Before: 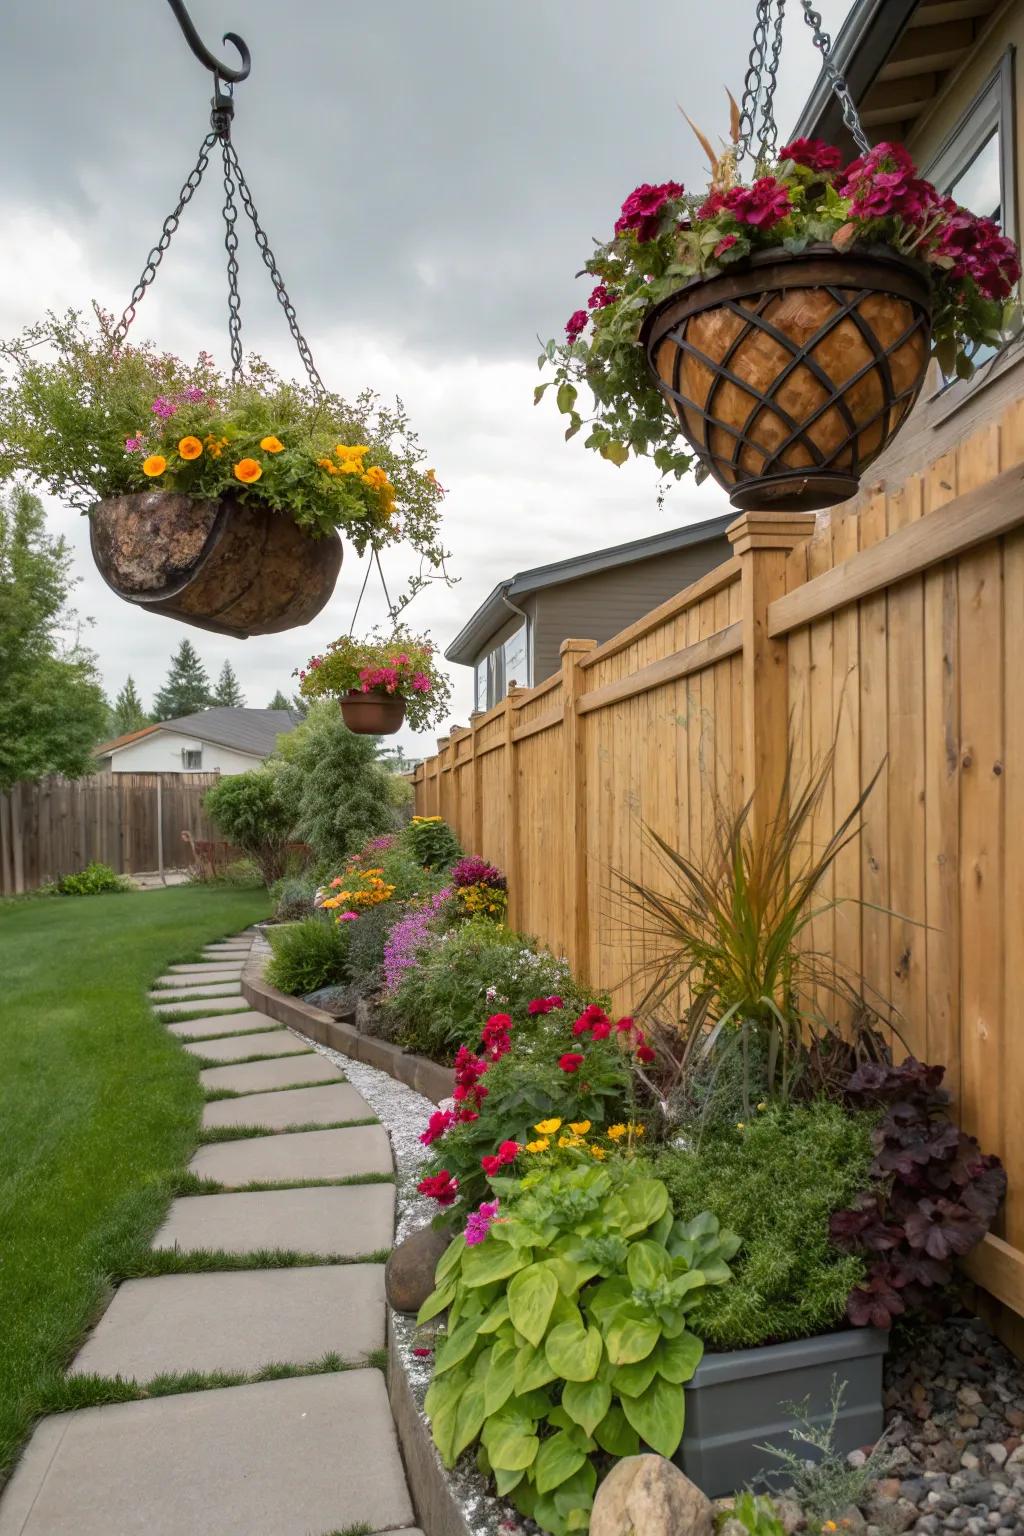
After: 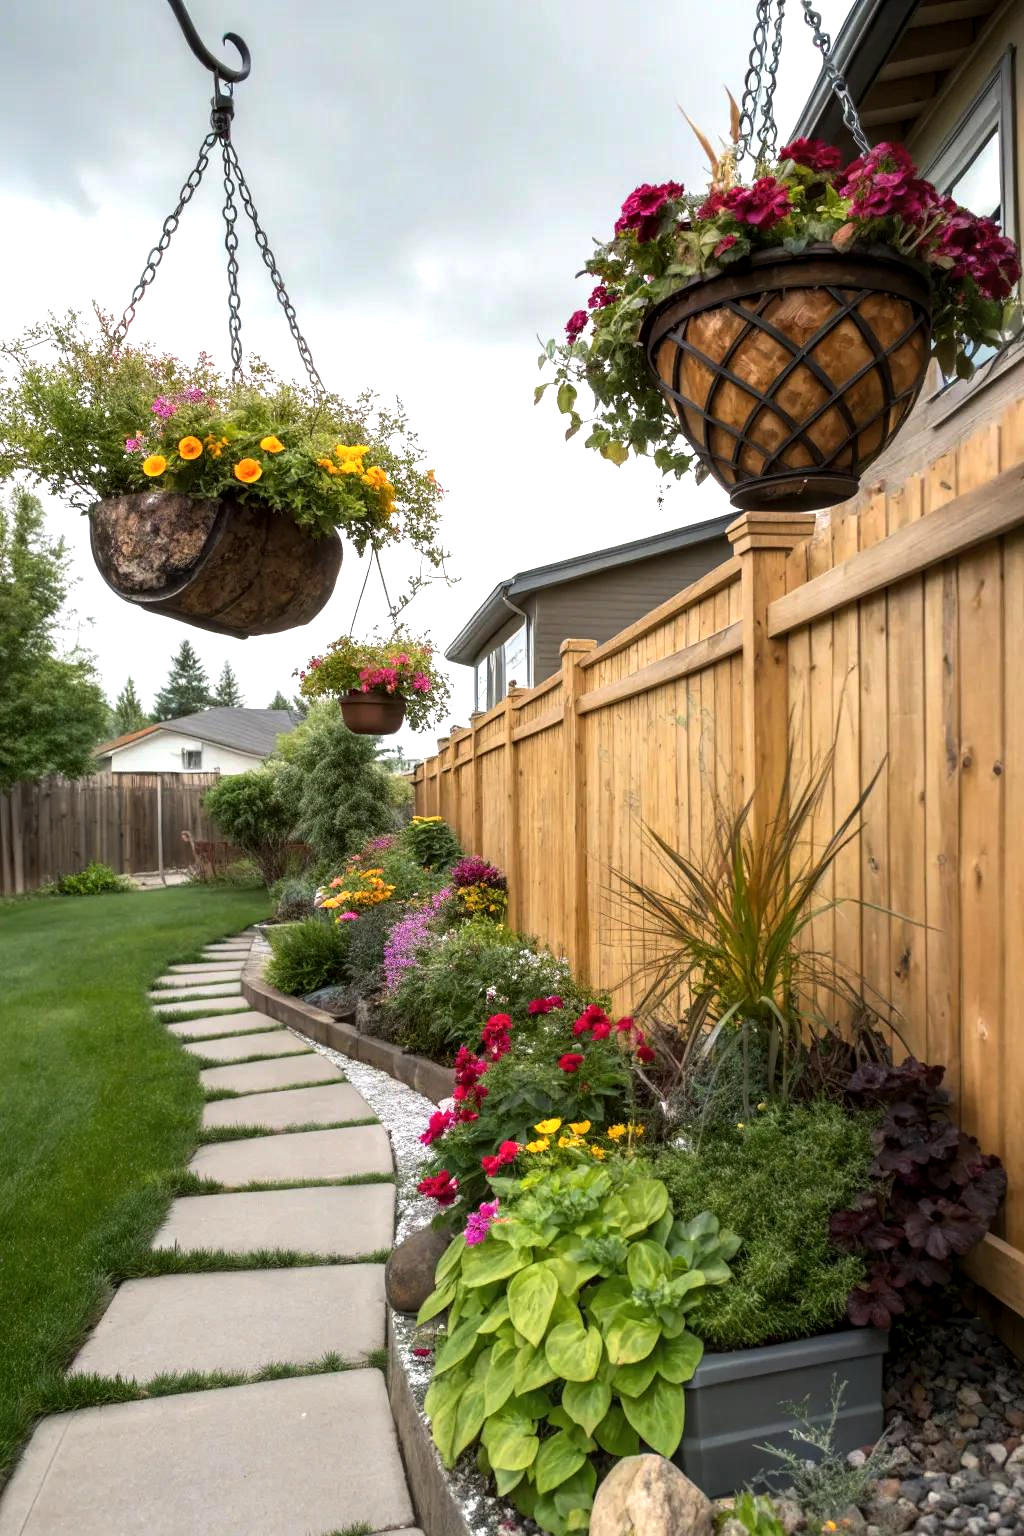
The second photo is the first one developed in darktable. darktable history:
tone equalizer: -8 EV -0.767 EV, -7 EV -0.726 EV, -6 EV -0.564 EV, -5 EV -0.412 EV, -3 EV 0.387 EV, -2 EV 0.6 EV, -1 EV 0.684 EV, +0 EV 0.754 EV, edges refinement/feathering 500, mask exposure compensation -1.57 EV, preserve details guided filter
local contrast: highlights 100%, shadows 97%, detail 119%, midtone range 0.2
